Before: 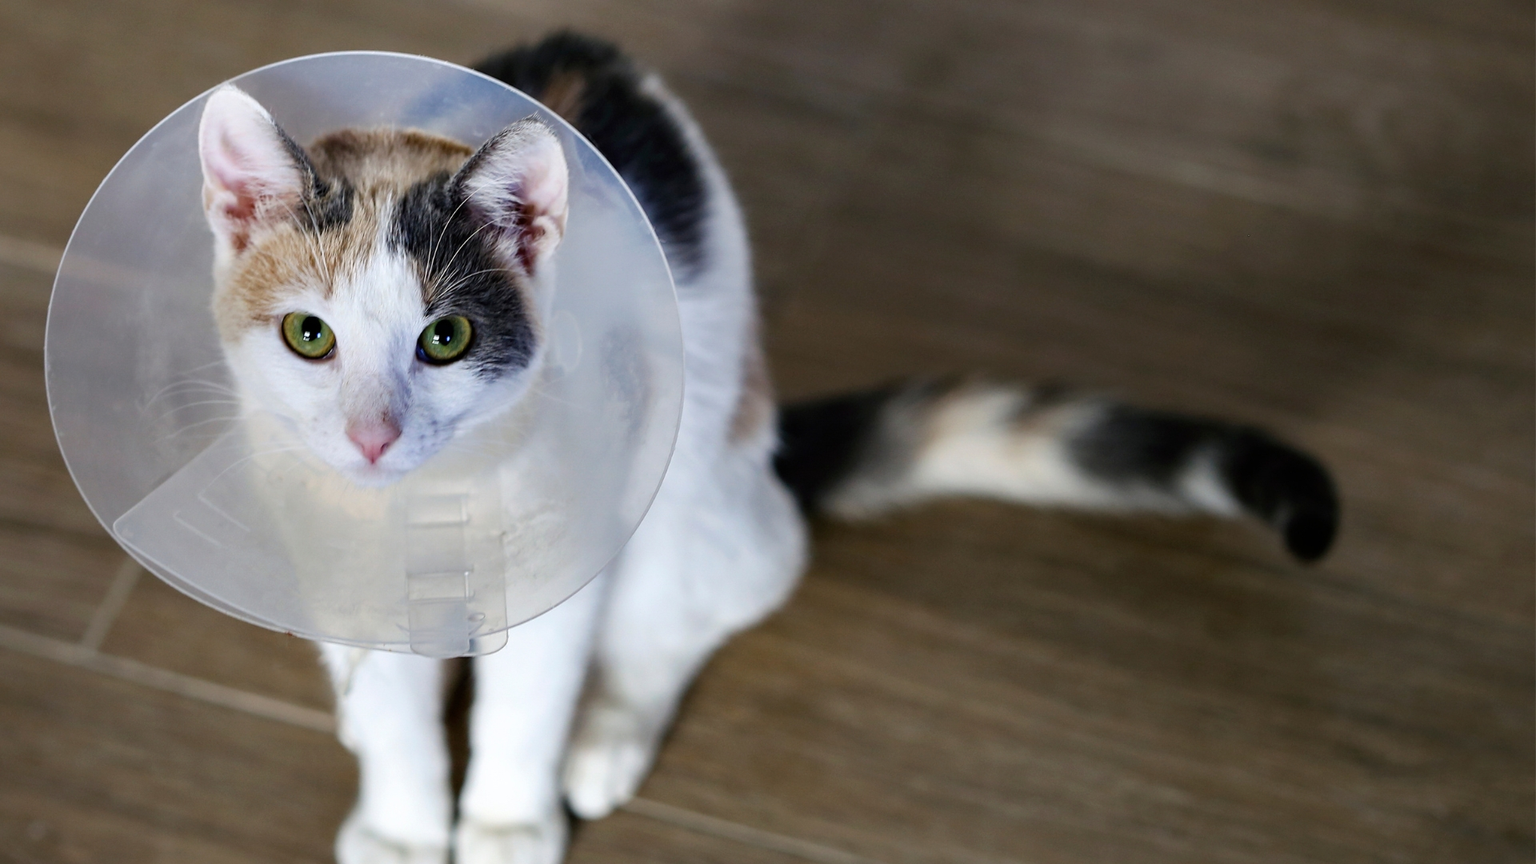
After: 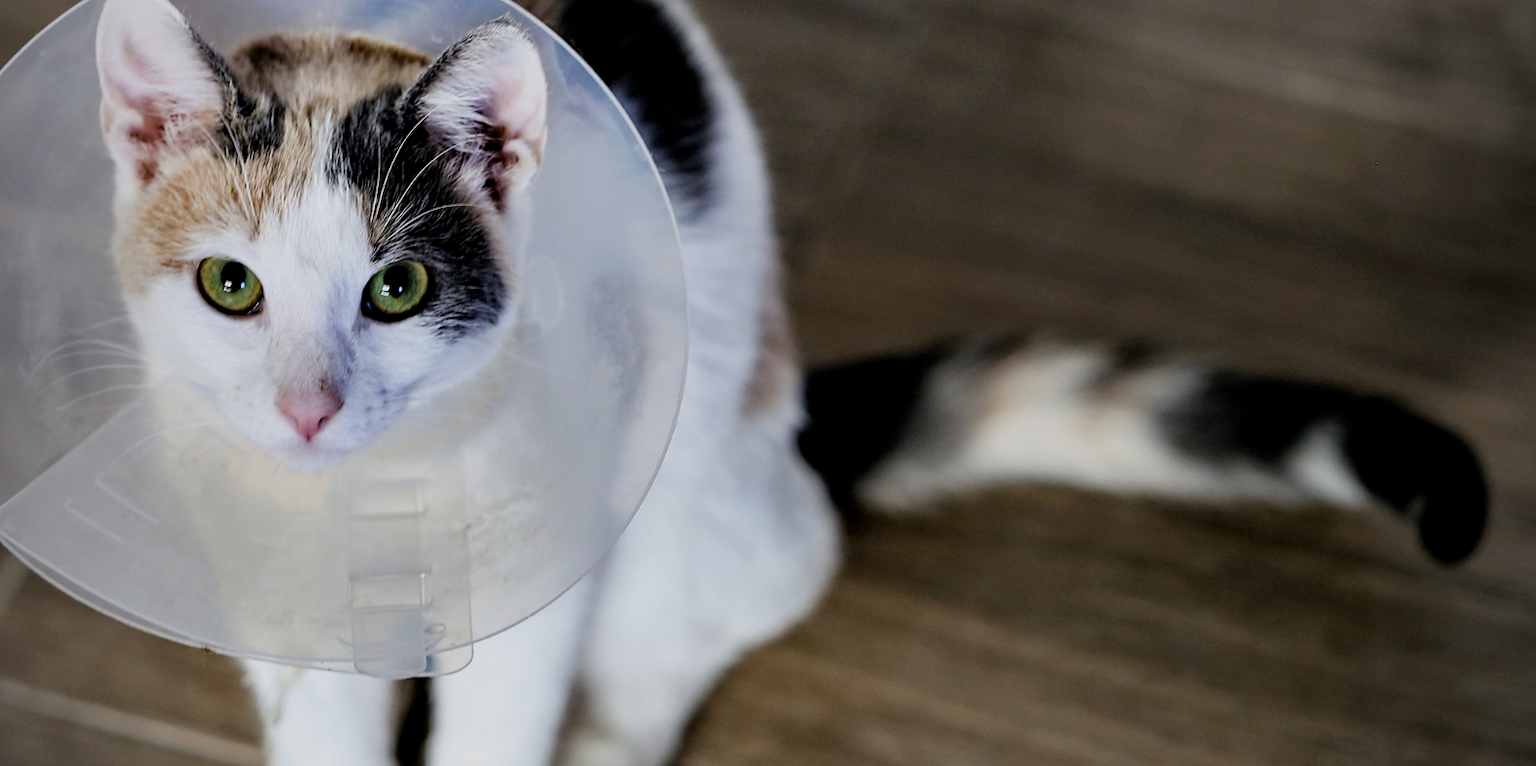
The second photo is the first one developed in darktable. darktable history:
crop: left 7.856%, top 11.836%, right 10.12%, bottom 15.387%
vignetting: on, module defaults
contrast equalizer: y [[0.546, 0.552, 0.554, 0.554, 0.552, 0.546], [0.5 ×6], [0.5 ×6], [0 ×6], [0 ×6]]
filmic rgb: middle gray luminance 18.42%, black relative exposure -9 EV, white relative exposure 3.75 EV, threshold 6 EV, target black luminance 0%, hardness 4.85, latitude 67.35%, contrast 0.955, highlights saturation mix 20%, shadows ↔ highlights balance 21.36%, add noise in highlights 0, preserve chrominance luminance Y, color science v3 (2019), use custom middle-gray values true, iterations of high-quality reconstruction 0, contrast in highlights soft, enable highlight reconstruction true
